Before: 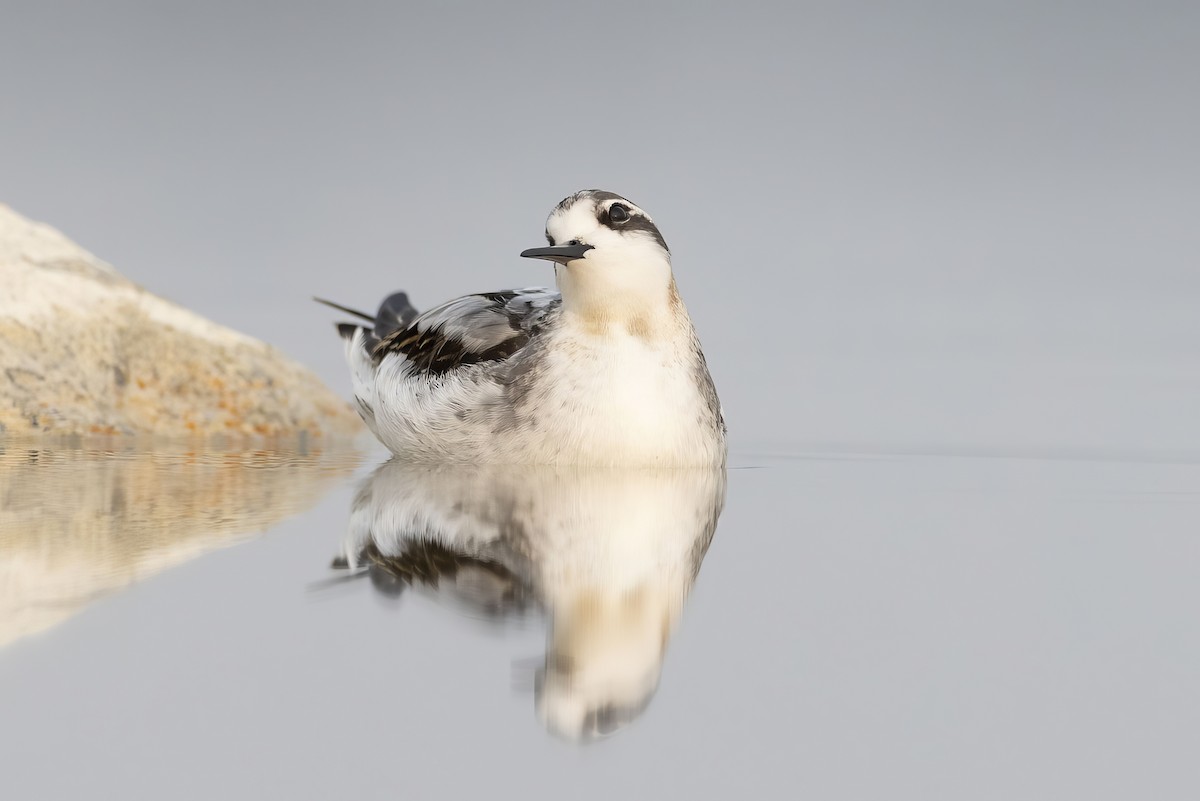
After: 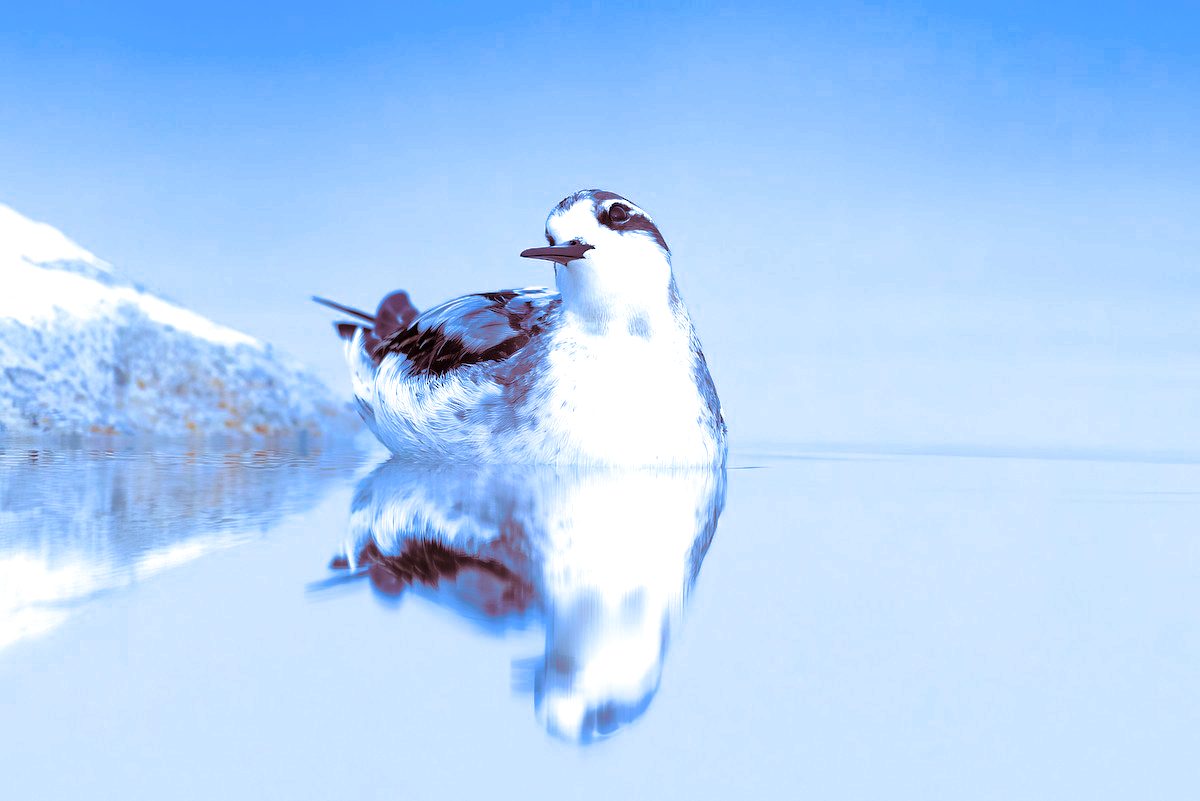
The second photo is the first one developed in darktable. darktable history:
color calibration: illuminant as shot in camera, x 0.462, y 0.419, temperature 2651.64 K
split-toning: on, module defaults
